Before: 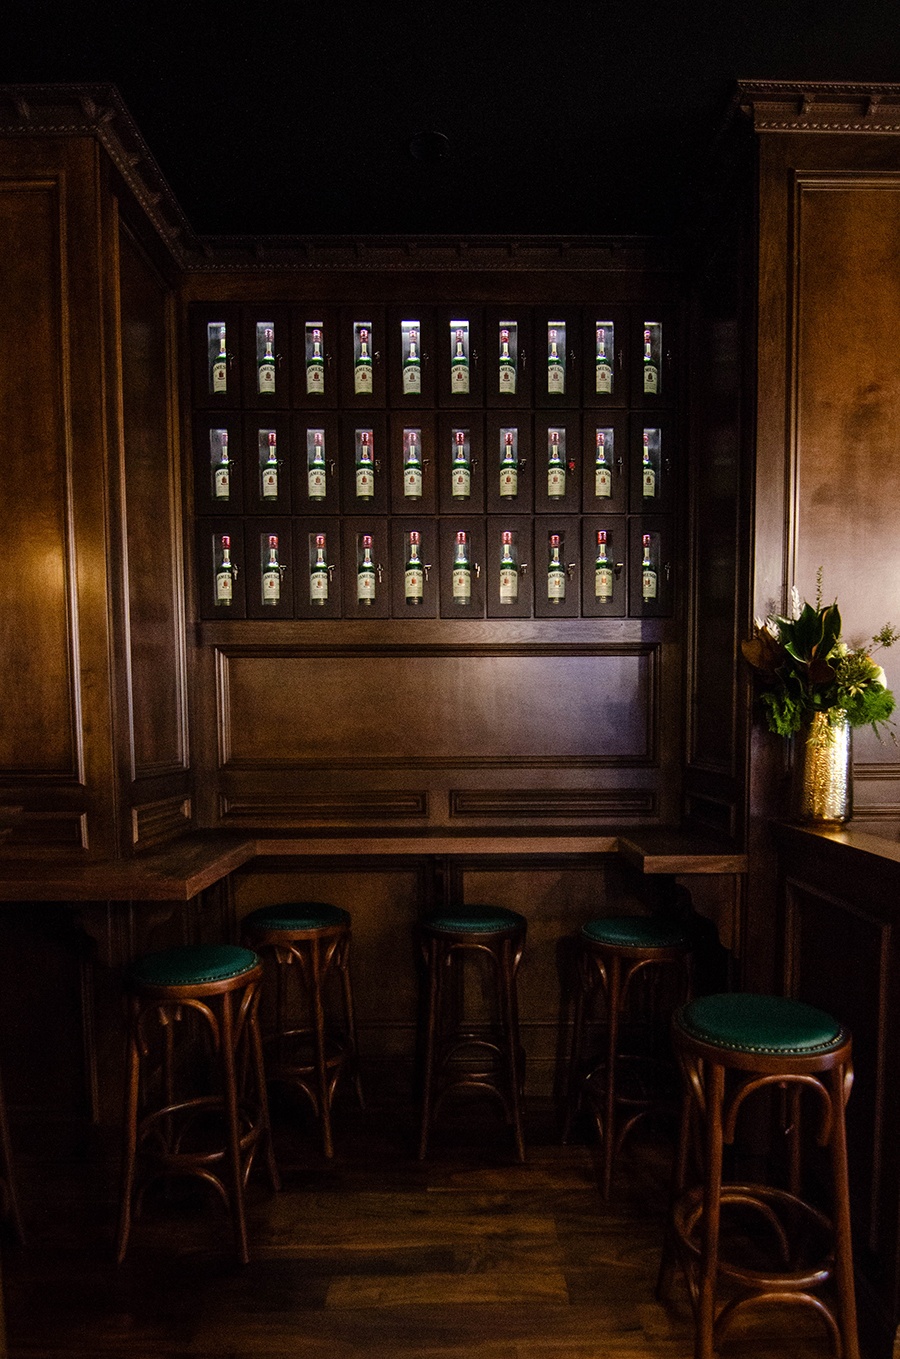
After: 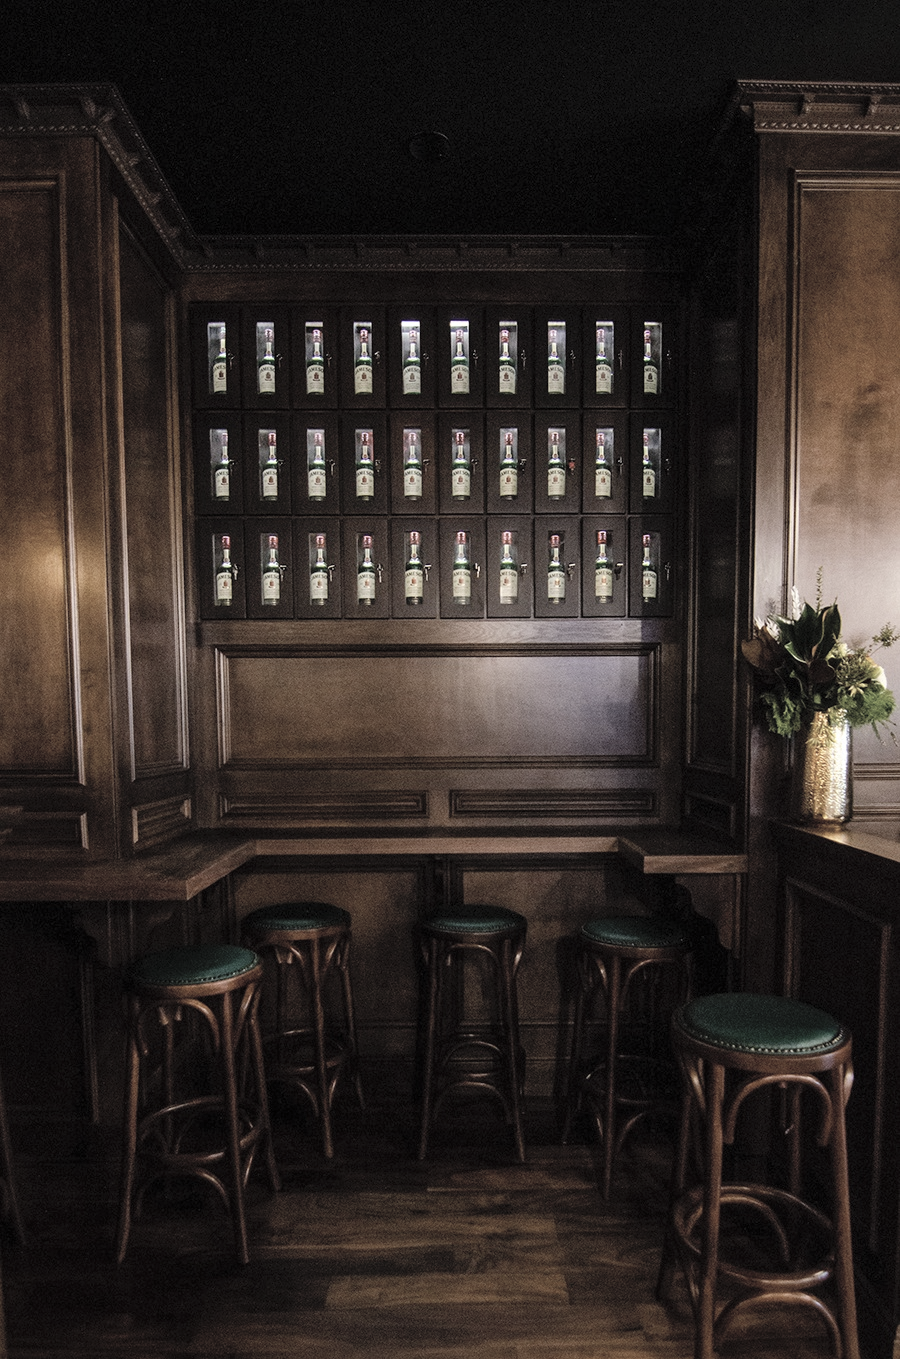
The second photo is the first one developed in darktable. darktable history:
contrast brightness saturation: brightness 0.184, saturation -0.509
